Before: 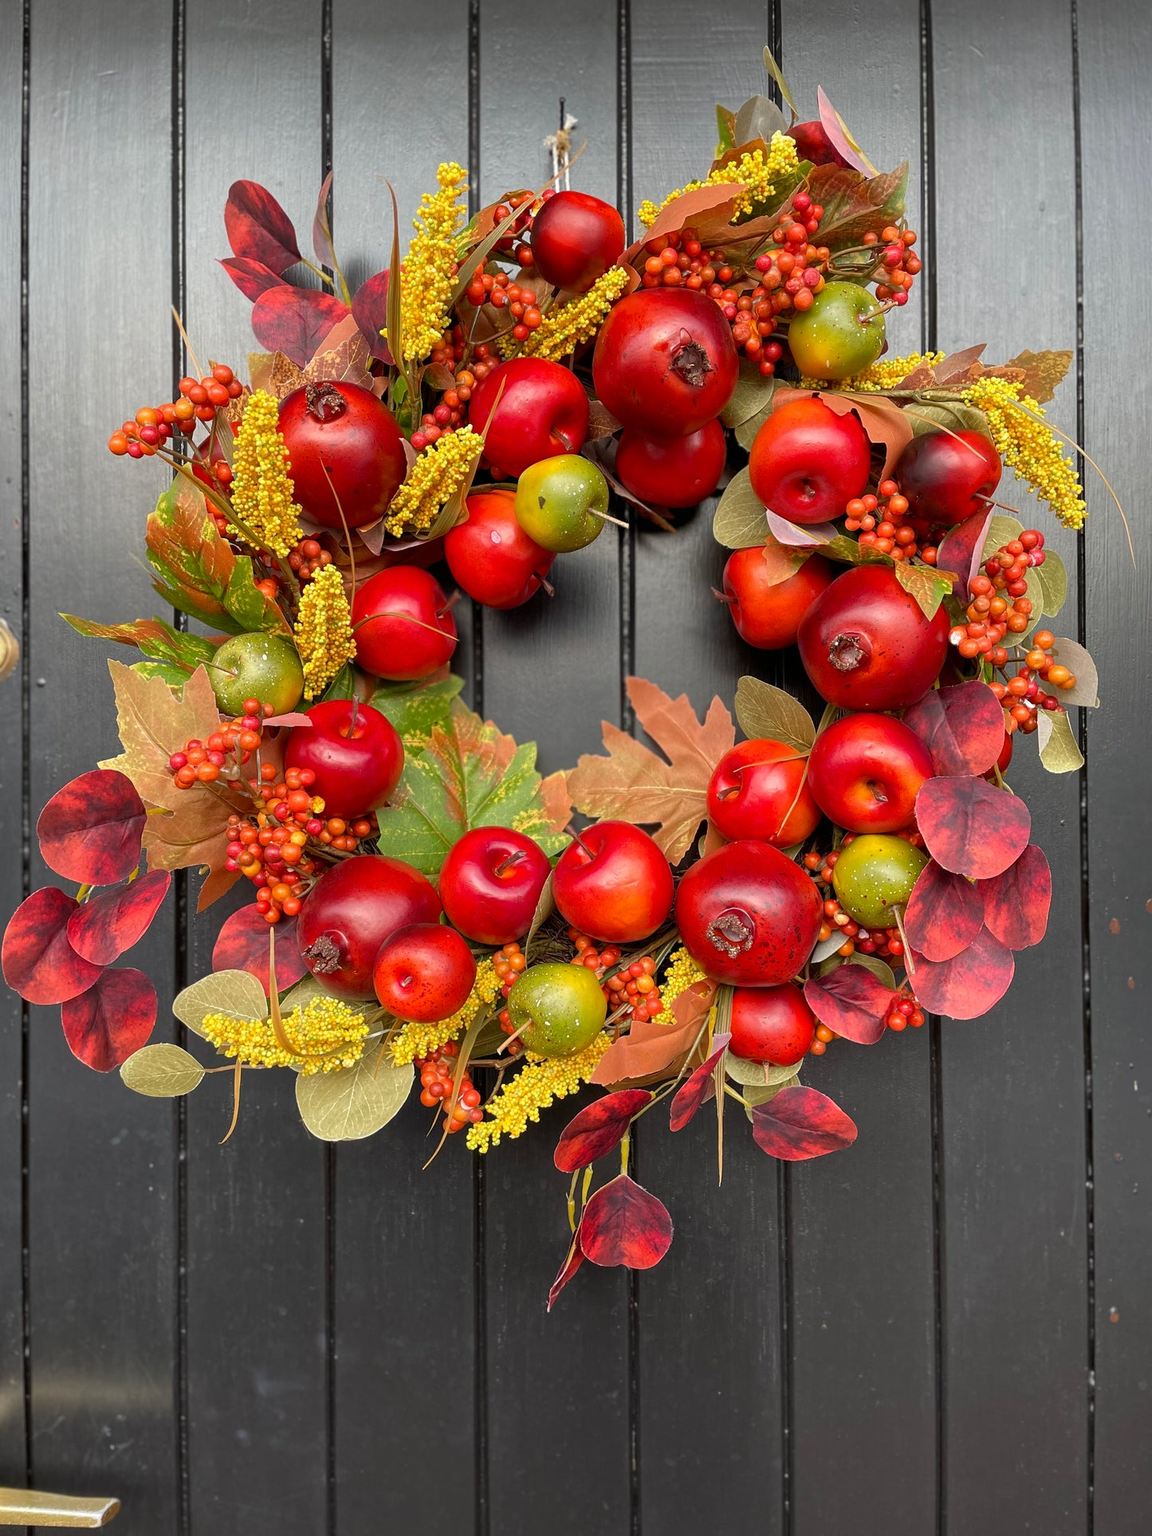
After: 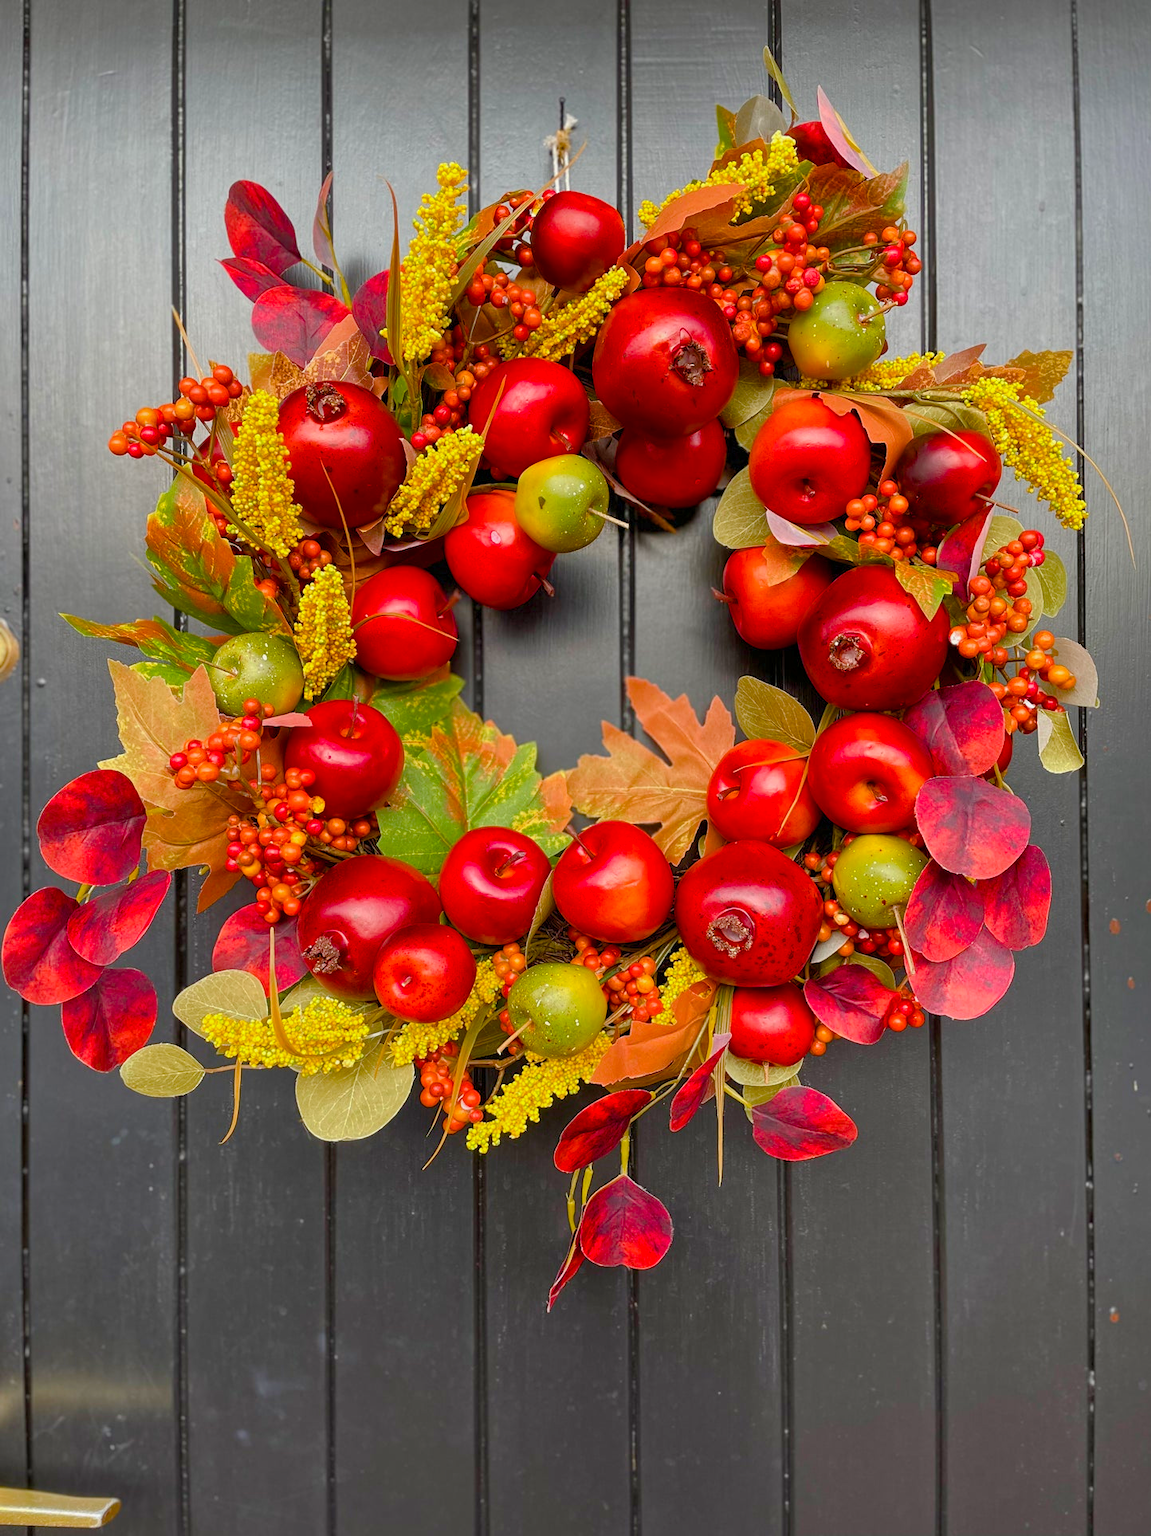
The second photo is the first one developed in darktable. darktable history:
color balance rgb: perceptual saturation grading › global saturation 35.12%, perceptual saturation grading › highlights -24.82%, perceptual saturation grading › shadows 49.601%, contrast -9.804%
shadows and highlights: shadows 29.89
exposure: exposure 0.2 EV, compensate exposure bias true, compensate highlight preservation false
